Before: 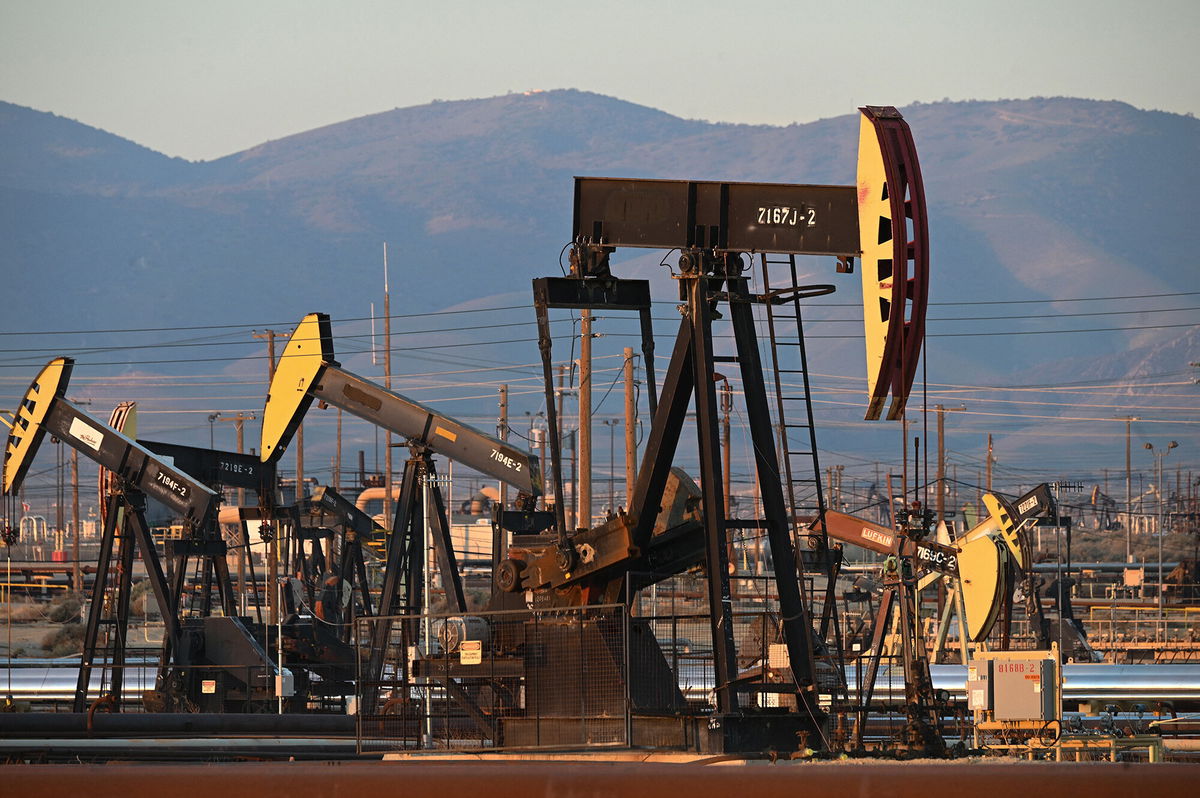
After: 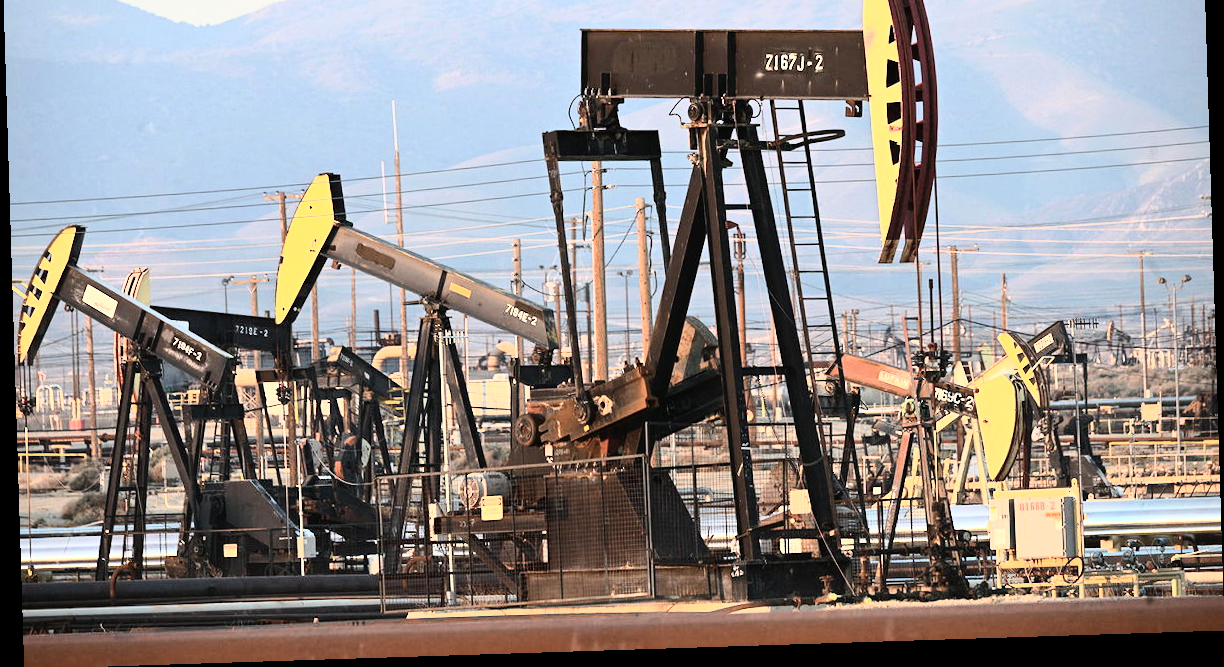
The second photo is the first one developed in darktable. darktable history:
crop and rotate: top 19.998%
rotate and perspective: rotation -1.77°, lens shift (horizontal) 0.004, automatic cropping off
tone curve: curves: ch0 [(0, 0) (0.003, 0.003) (0.011, 0.011) (0.025, 0.026) (0.044, 0.045) (0.069, 0.087) (0.1, 0.141) (0.136, 0.202) (0.177, 0.271) (0.224, 0.357) (0.277, 0.461) (0.335, 0.583) (0.399, 0.685) (0.468, 0.782) (0.543, 0.867) (0.623, 0.927) (0.709, 0.96) (0.801, 0.975) (0.898, 0.987) (1, 1)], color space Lab, independent channels, preserve colors none
